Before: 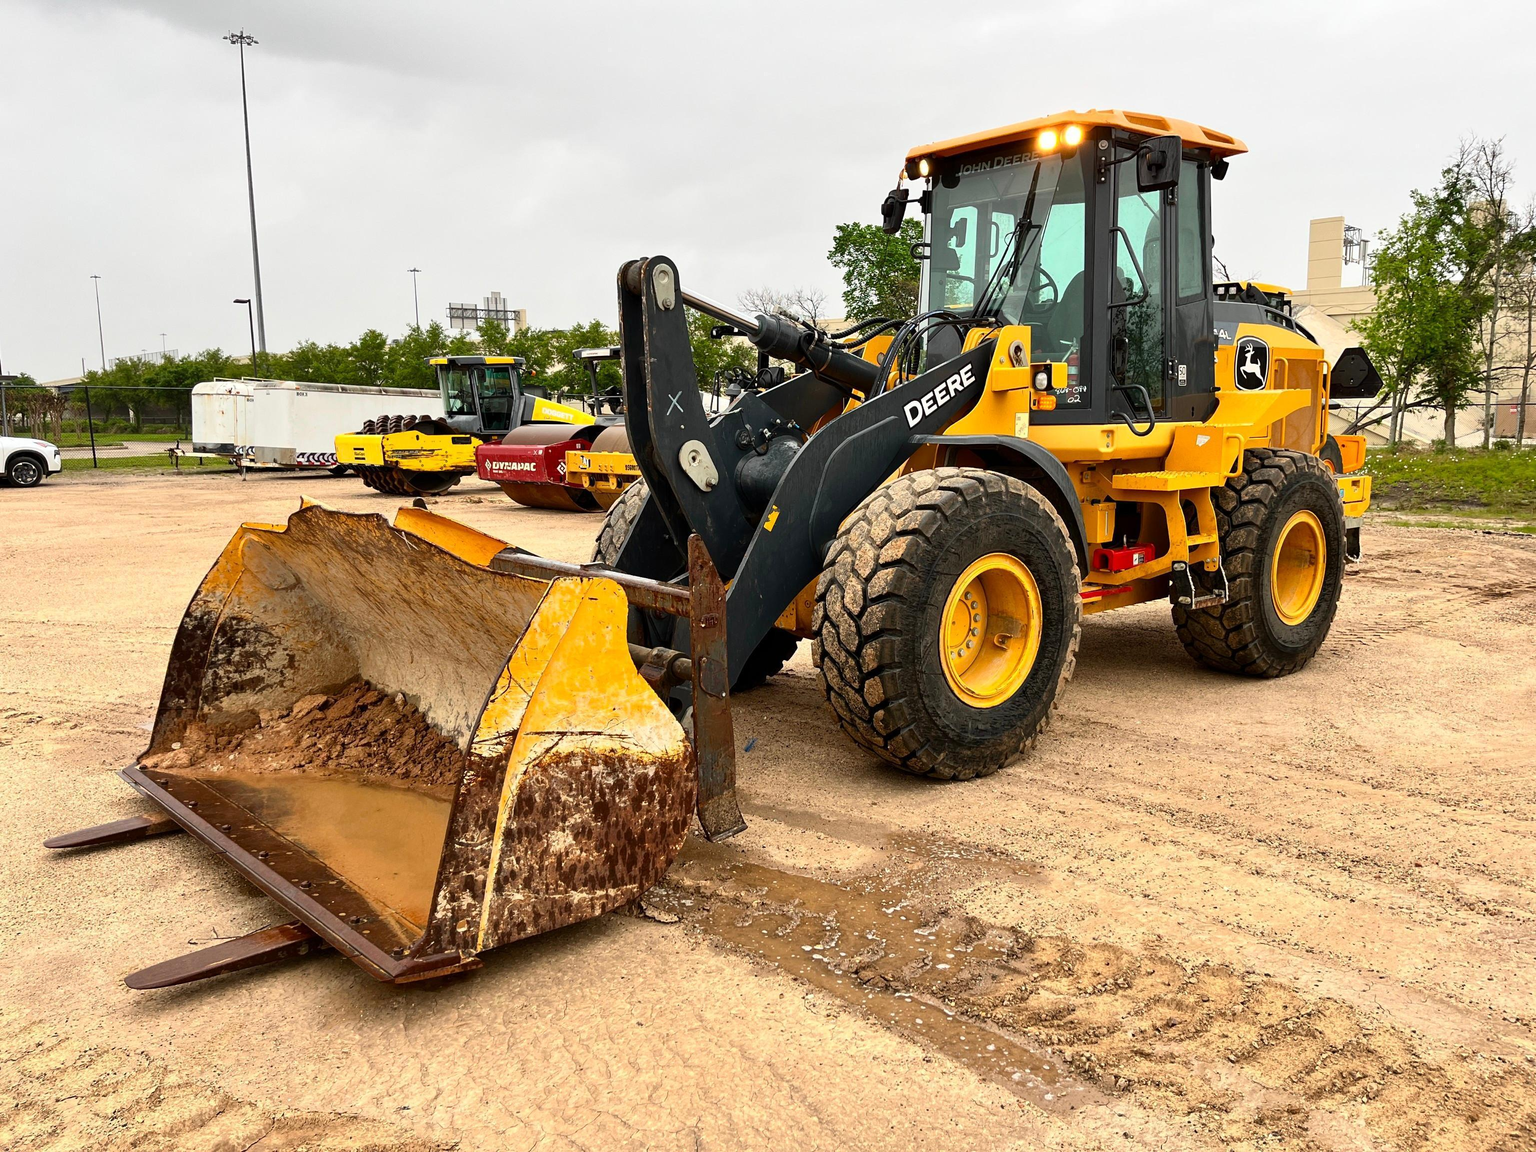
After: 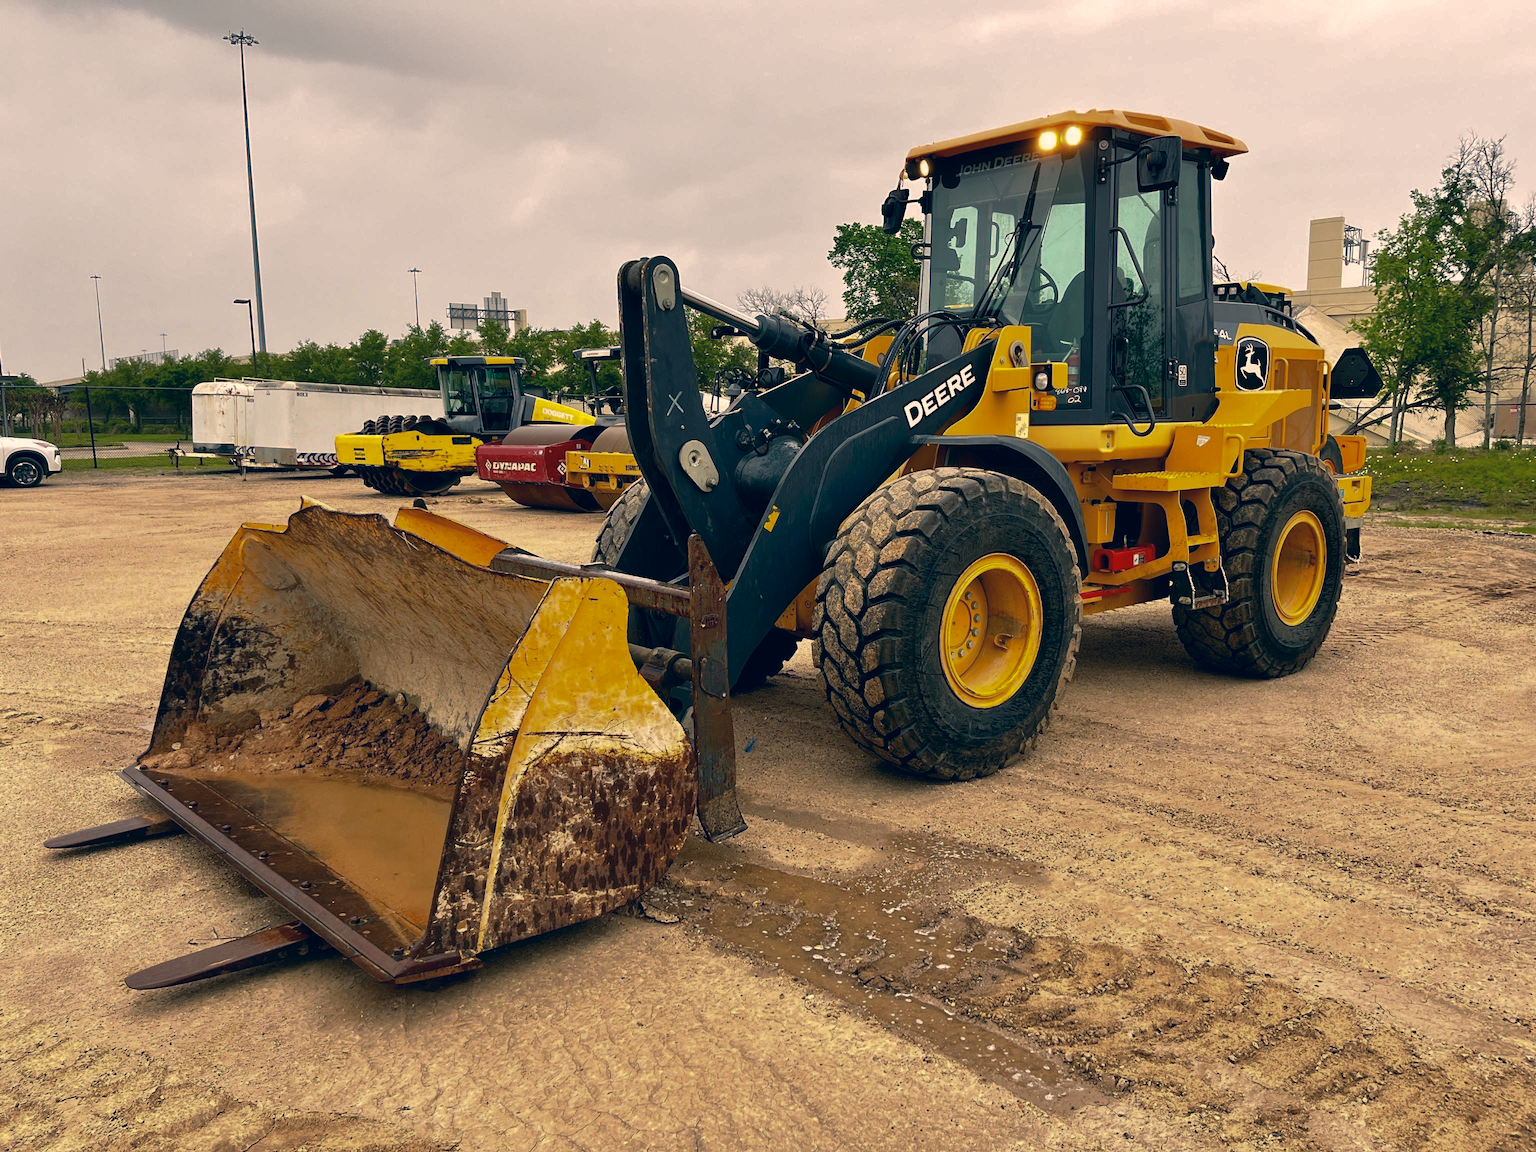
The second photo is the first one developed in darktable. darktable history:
base curve: curves: ch0 [(0, 0) (0.841, 0.609) (1, 1)]
color correction: highlights a* 10.32, highlights b* 14.66, shadows a* -9.59, shadows b* -15.02
